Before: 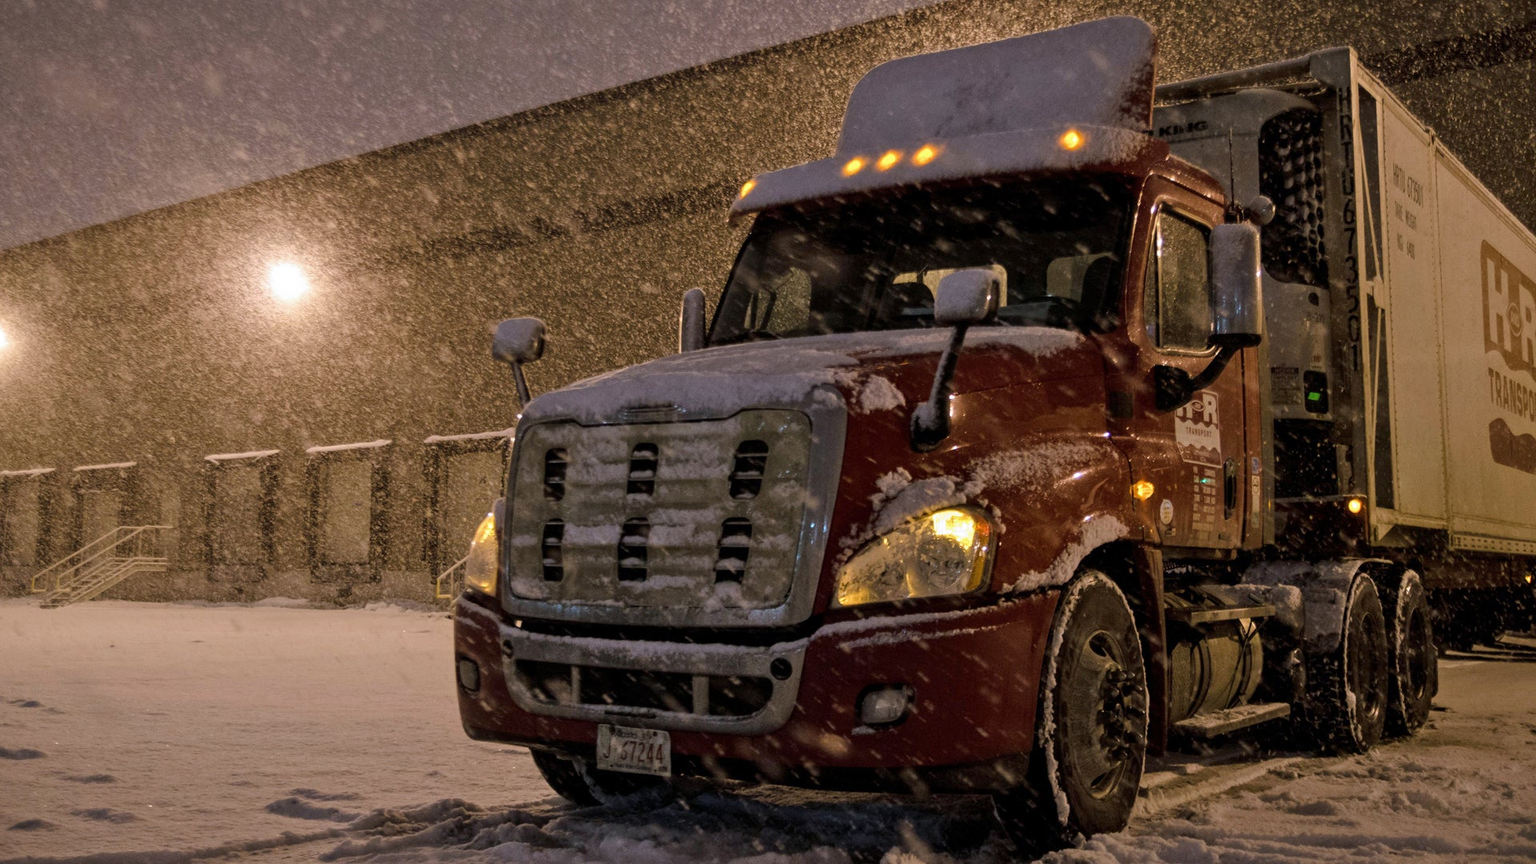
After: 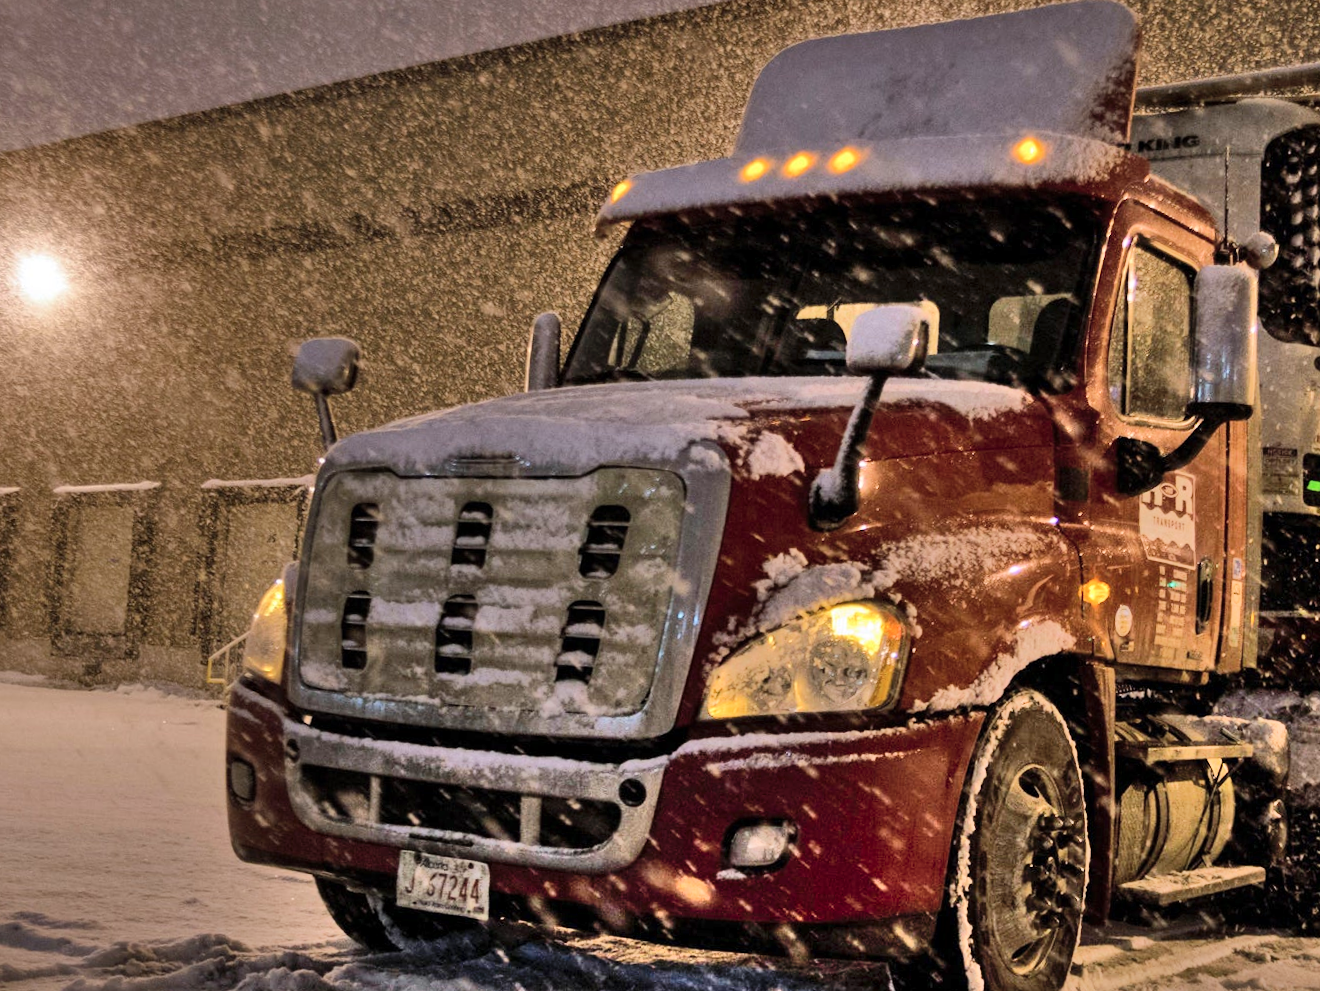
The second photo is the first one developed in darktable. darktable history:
crop and rotate: angle -2.89°, left 14.237%, top 0.033%, right 10.898%, bottom 0.014%
shadows and highlights: shadows 73.15, highlights -60.64, soften with gaussian
